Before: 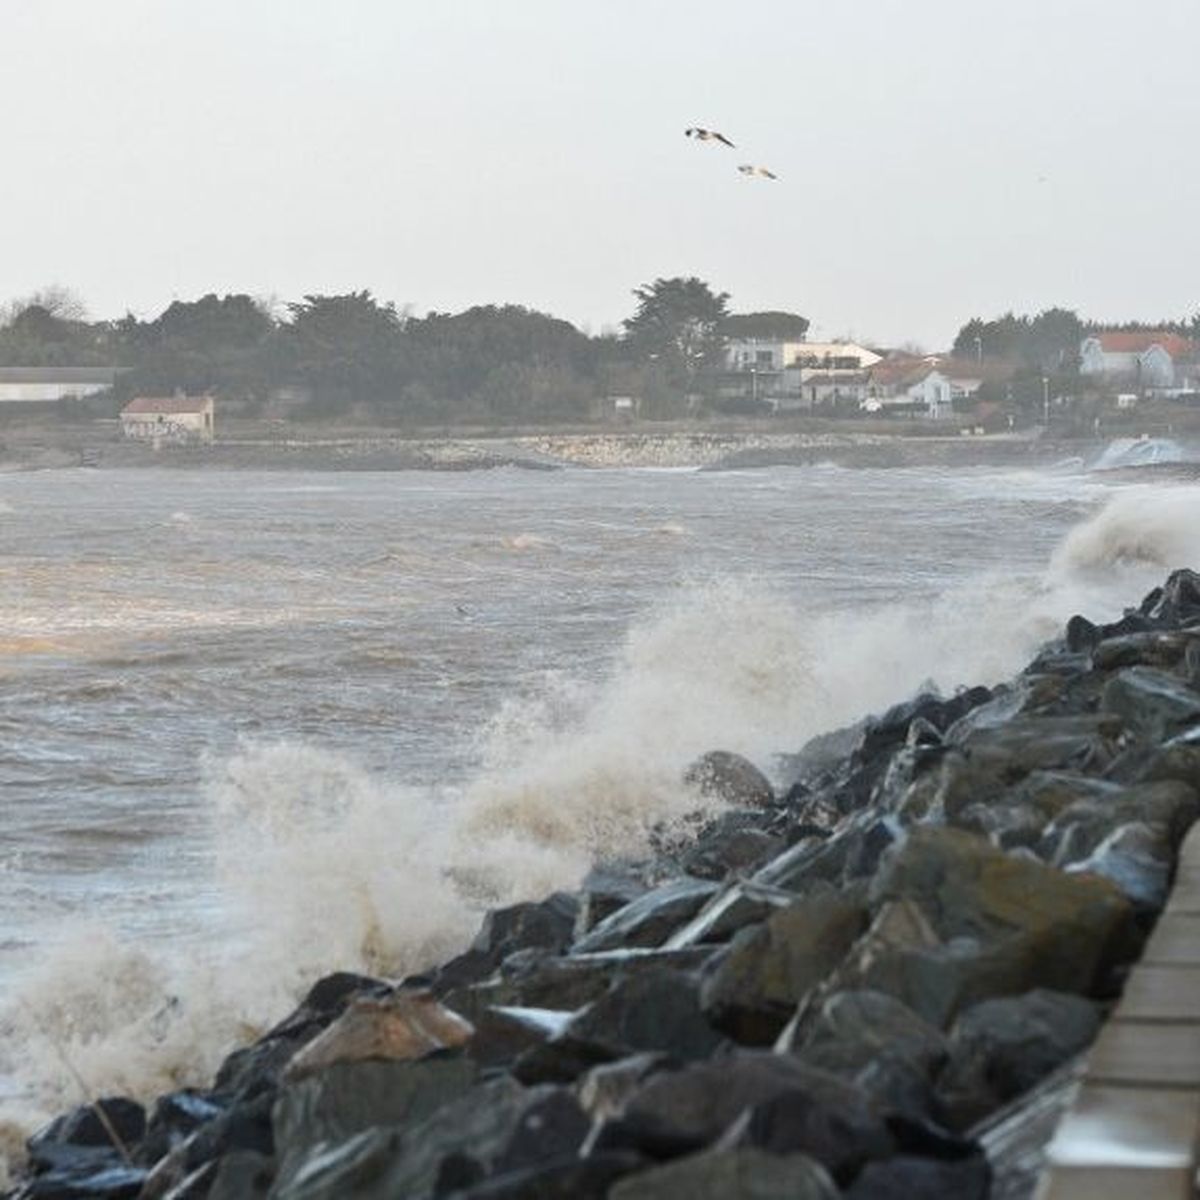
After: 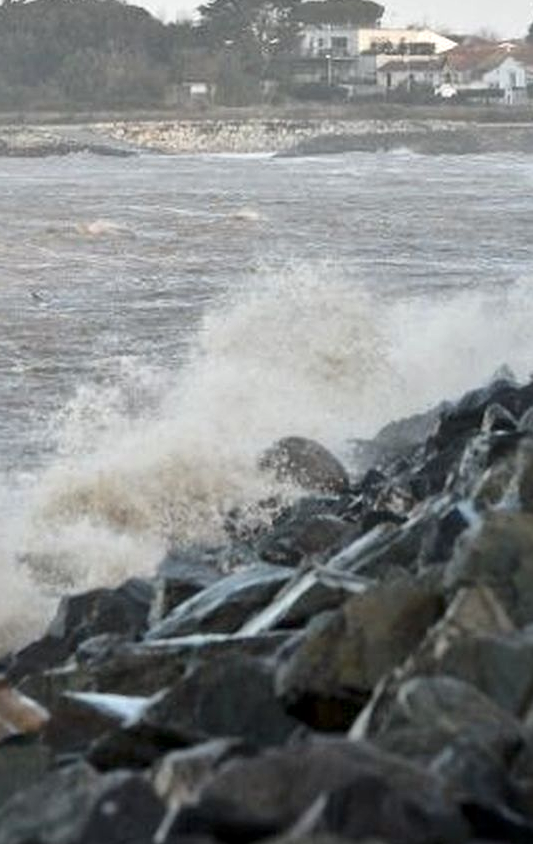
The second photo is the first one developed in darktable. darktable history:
levels: levels [0, 0.492, 0.984]
crop: left 35.432%, top 26.233%, right 20.145%, bottom 3.432%
local contrast: mode bilateral grid, contrast 20, coarseness 50, detail 148%, midtone range 0.2
